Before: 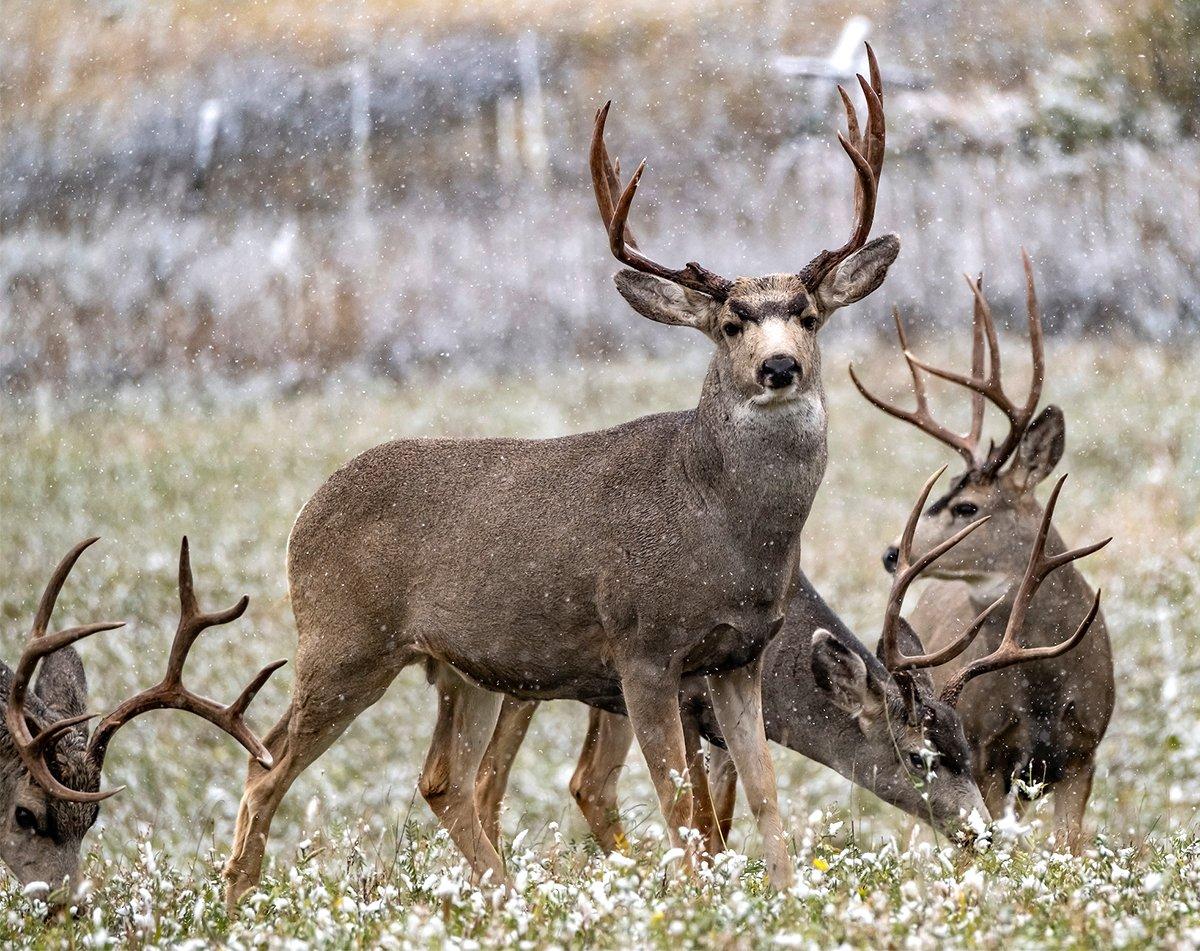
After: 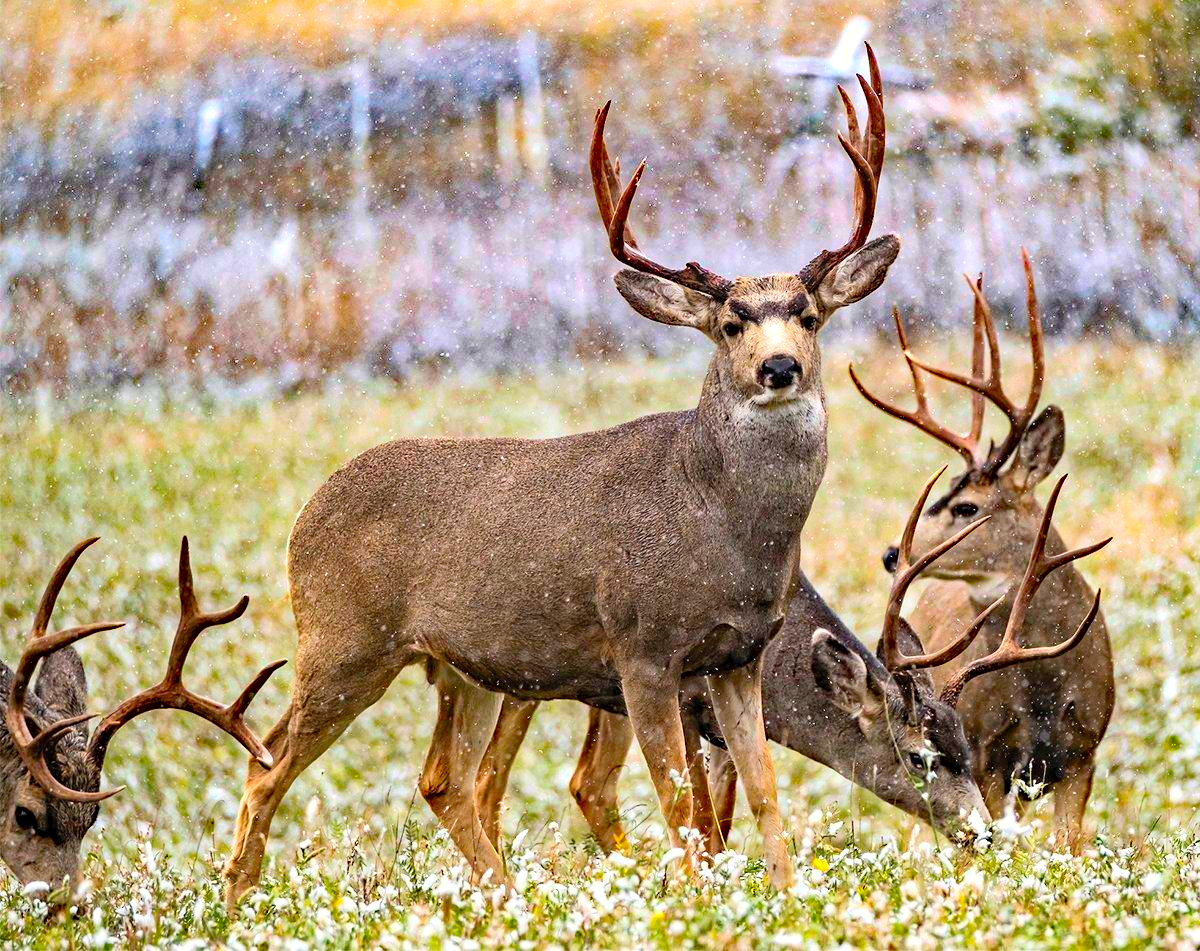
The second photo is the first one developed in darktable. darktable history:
haze removal: strength 0.53, distance 0.925, compatibility mode true, adaptive false
contrast brightness saturation: contrast 0.2, brightness 0.2, saturation 0.8
